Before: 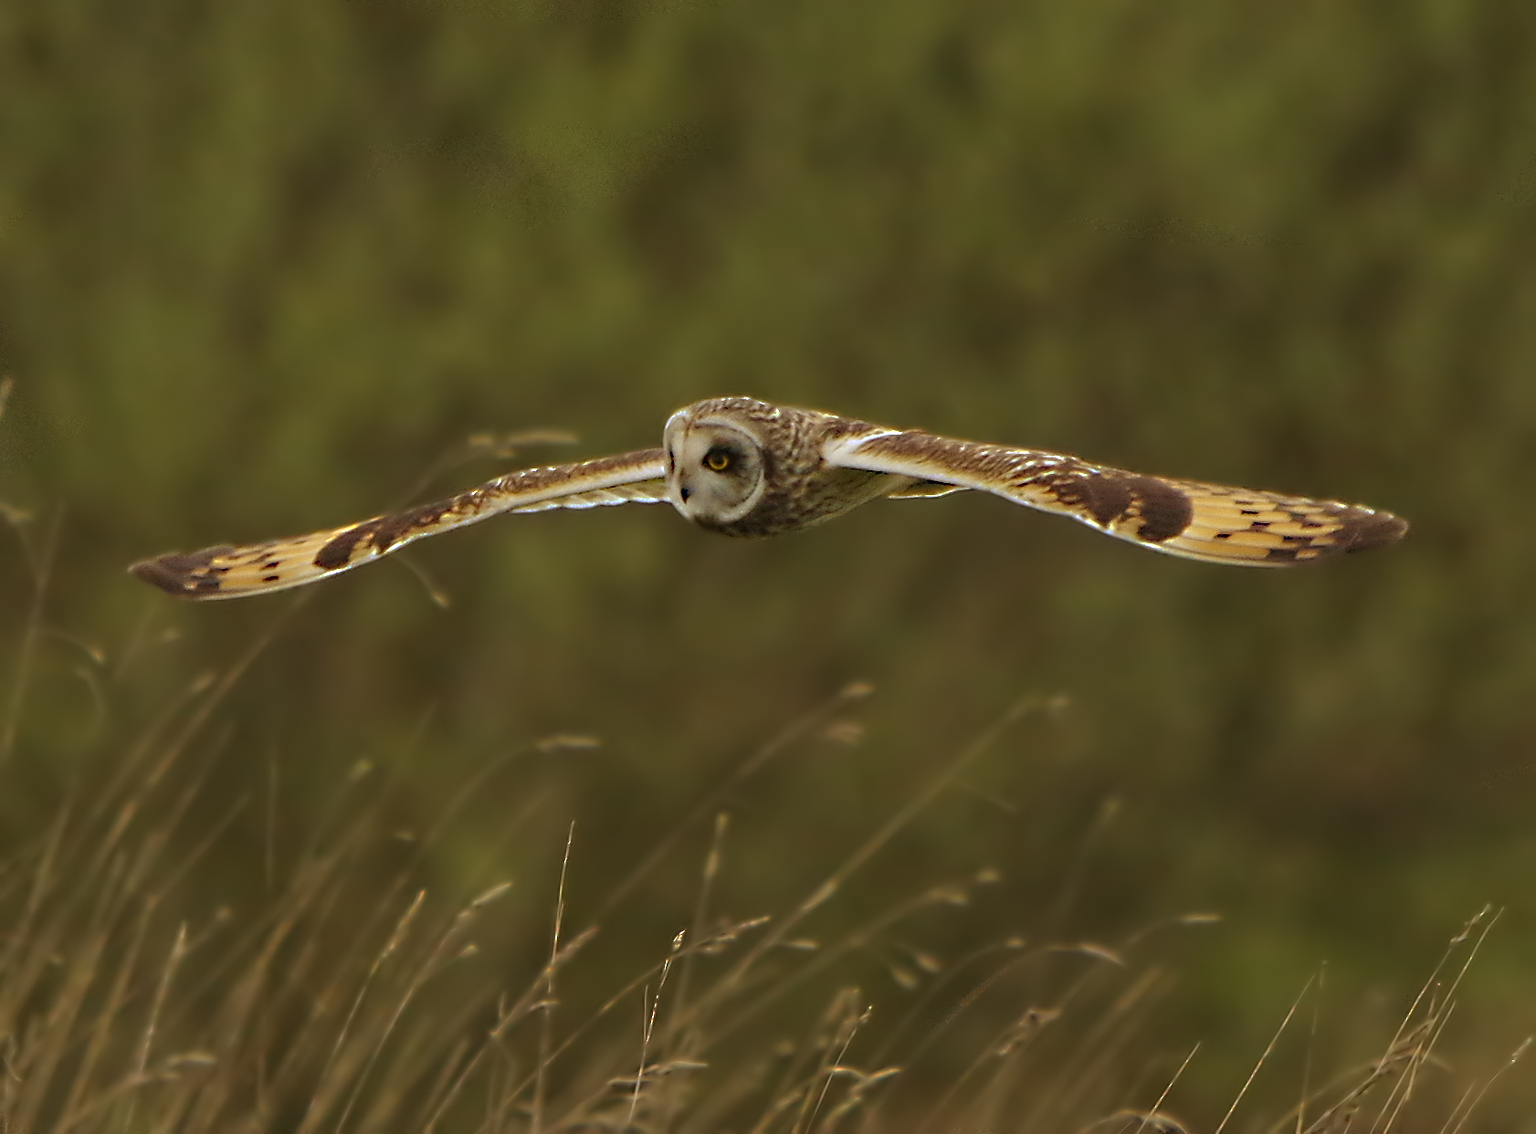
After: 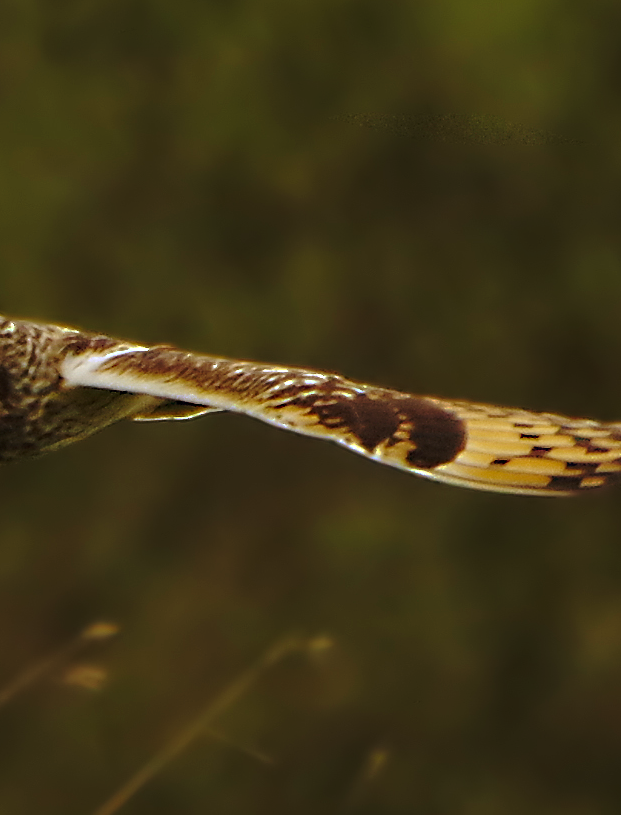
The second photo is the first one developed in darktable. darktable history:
crop and rotate: left 49.936%, top 10.094%, right 13.136%, bottom 24.256%
base curve: curves: ch0 [(0, 0) (0.073, 0.04) (0.157, 0.139) (0.492, 0.492) (0.758, 0.758) (1, 1)], preserve colors none
